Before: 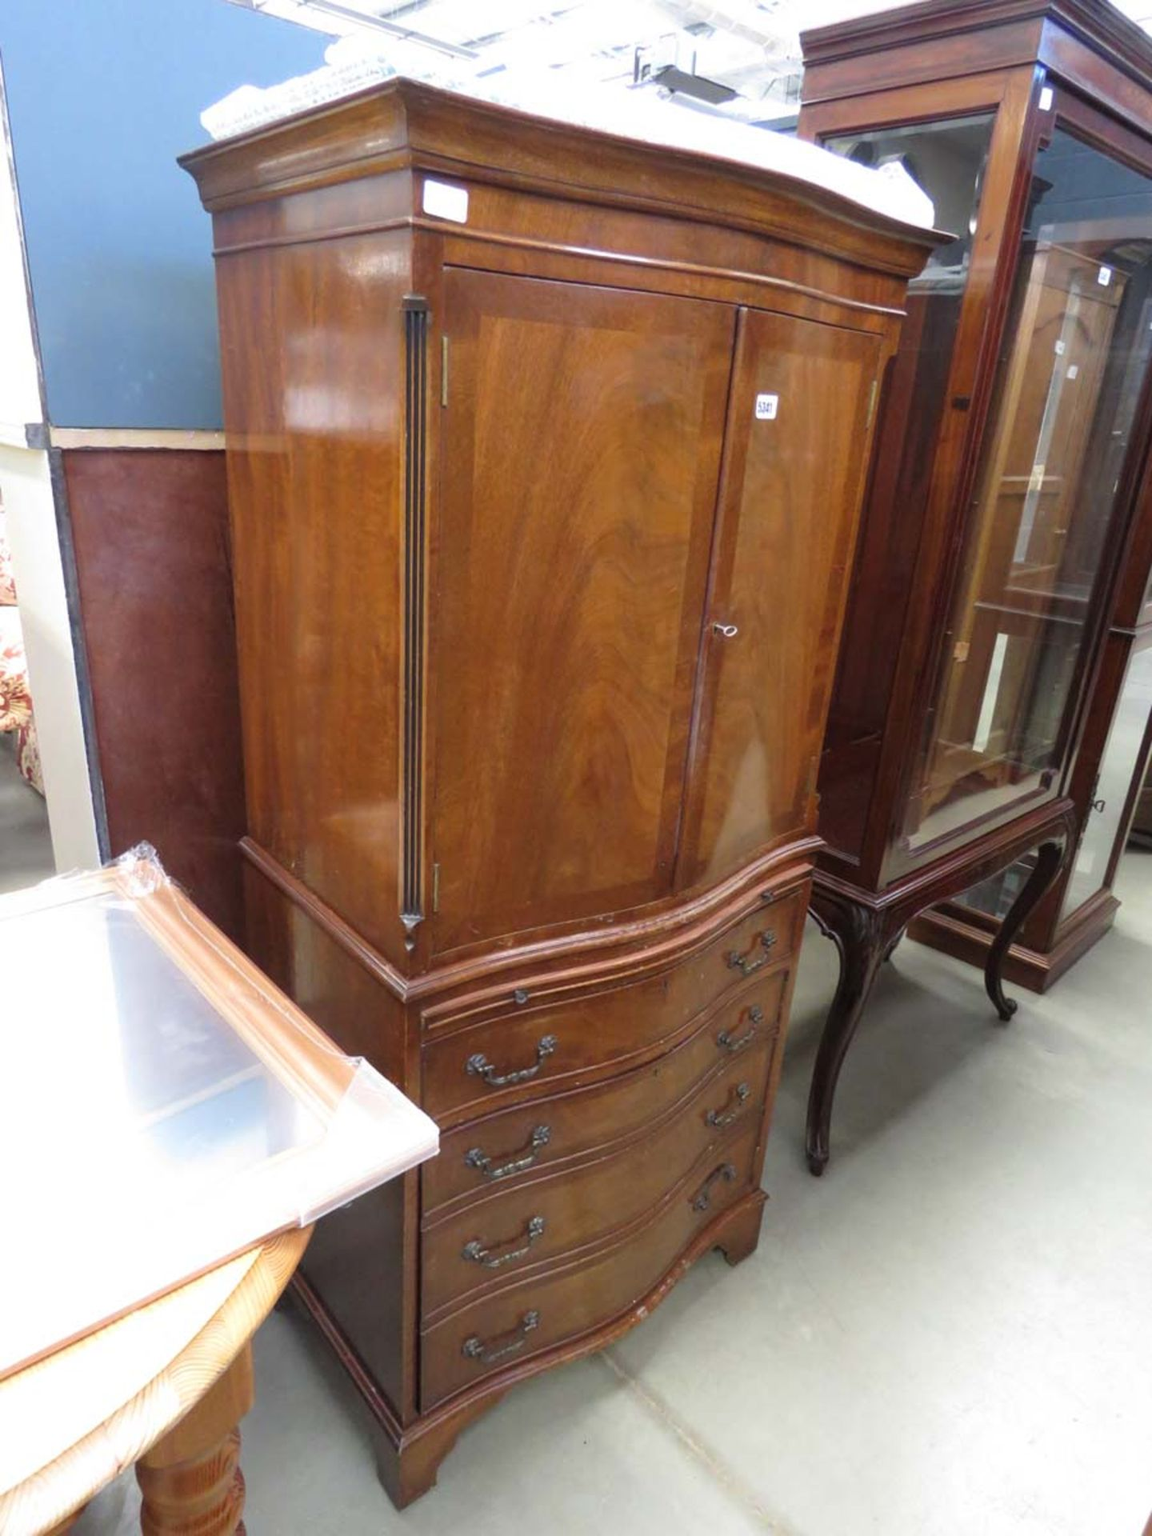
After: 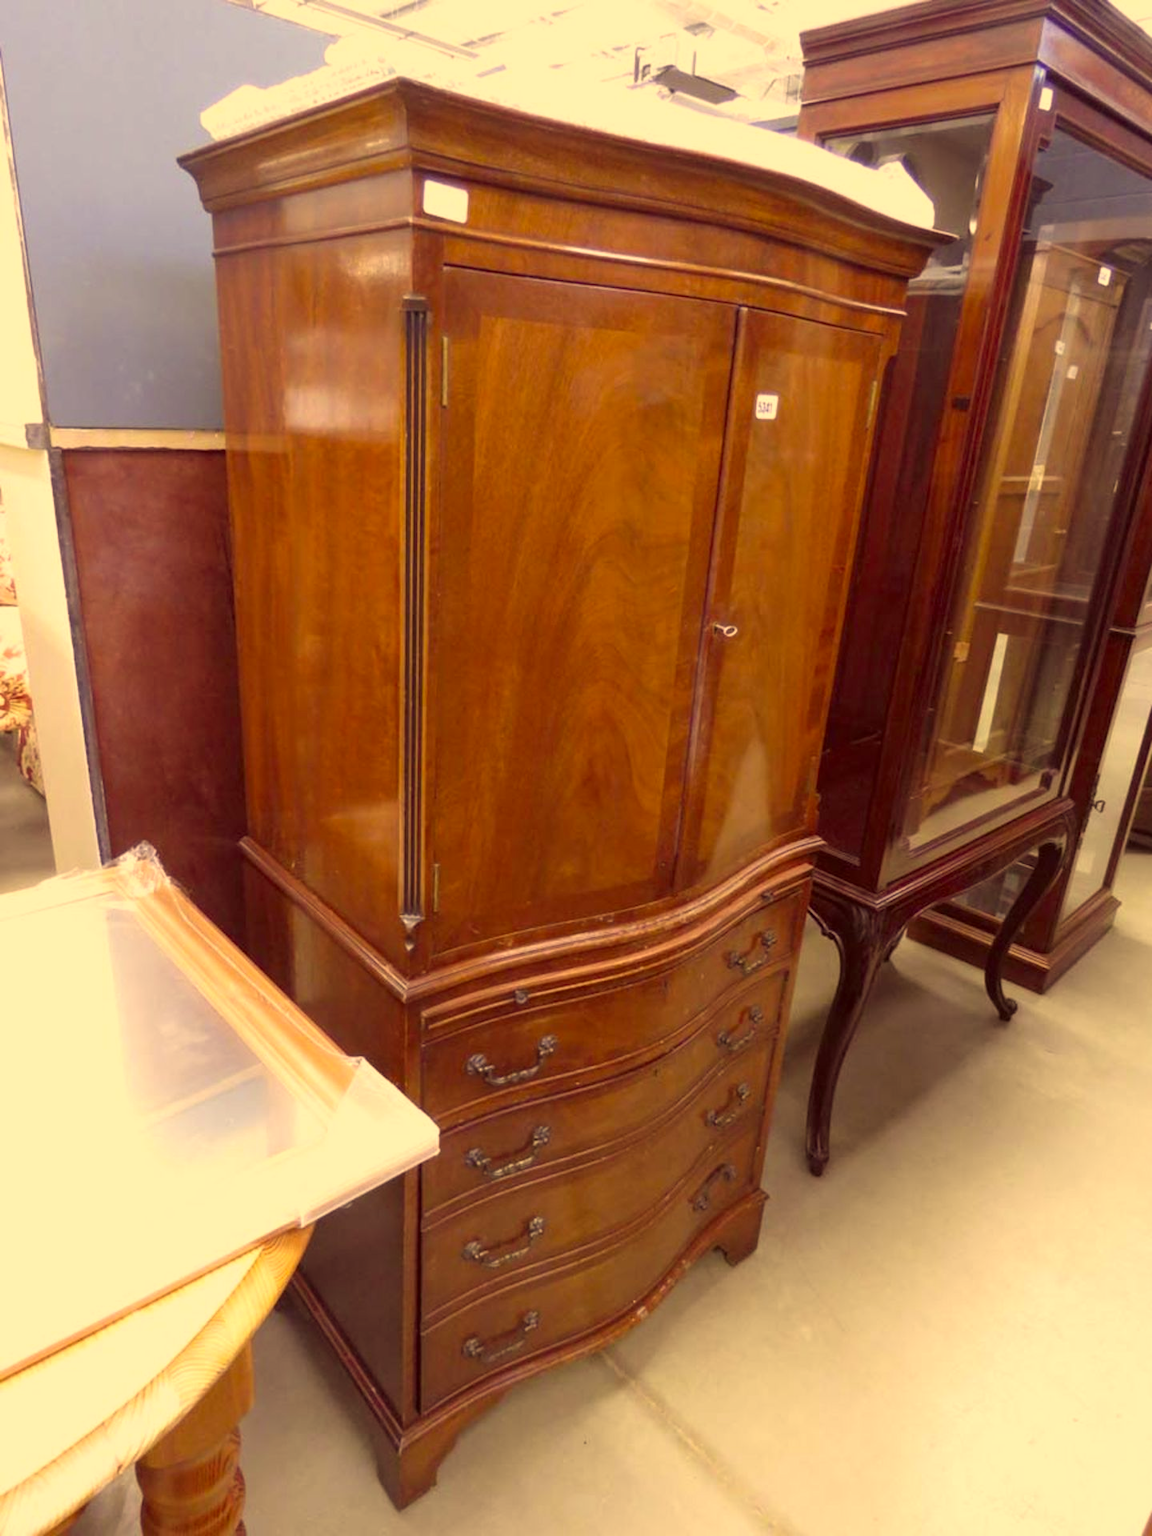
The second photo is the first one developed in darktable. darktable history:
color correction: highlights a* 10.12, highlights b* 39.04, shadows a* 14.62, shadows b* 3.37
exposure: exposure -0.064 EV, compensate highlight preservation false
